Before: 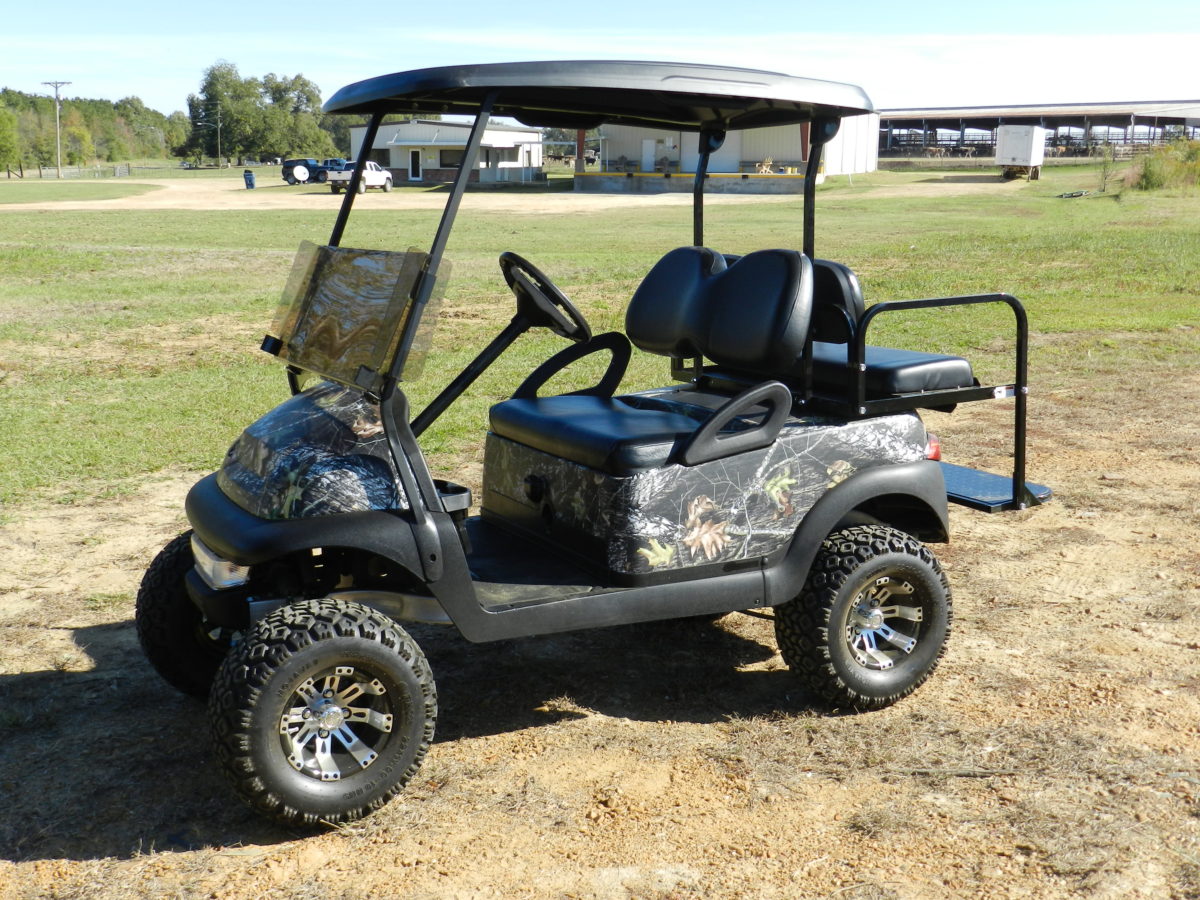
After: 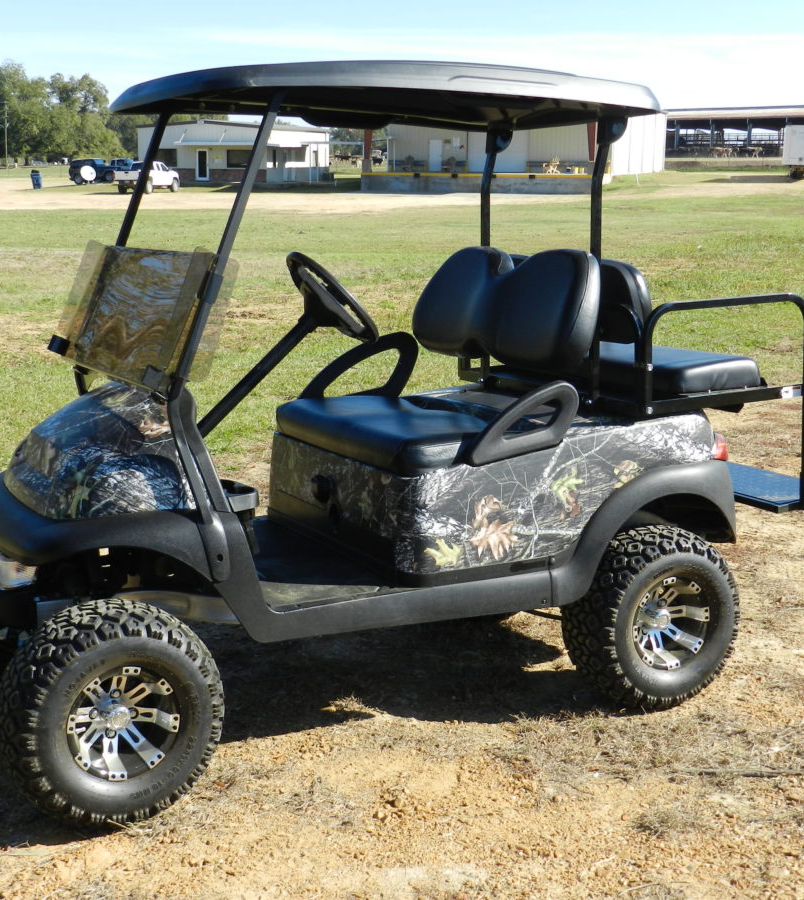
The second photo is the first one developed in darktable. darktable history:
crop and rotate: left 17.761%, right 15.219%
